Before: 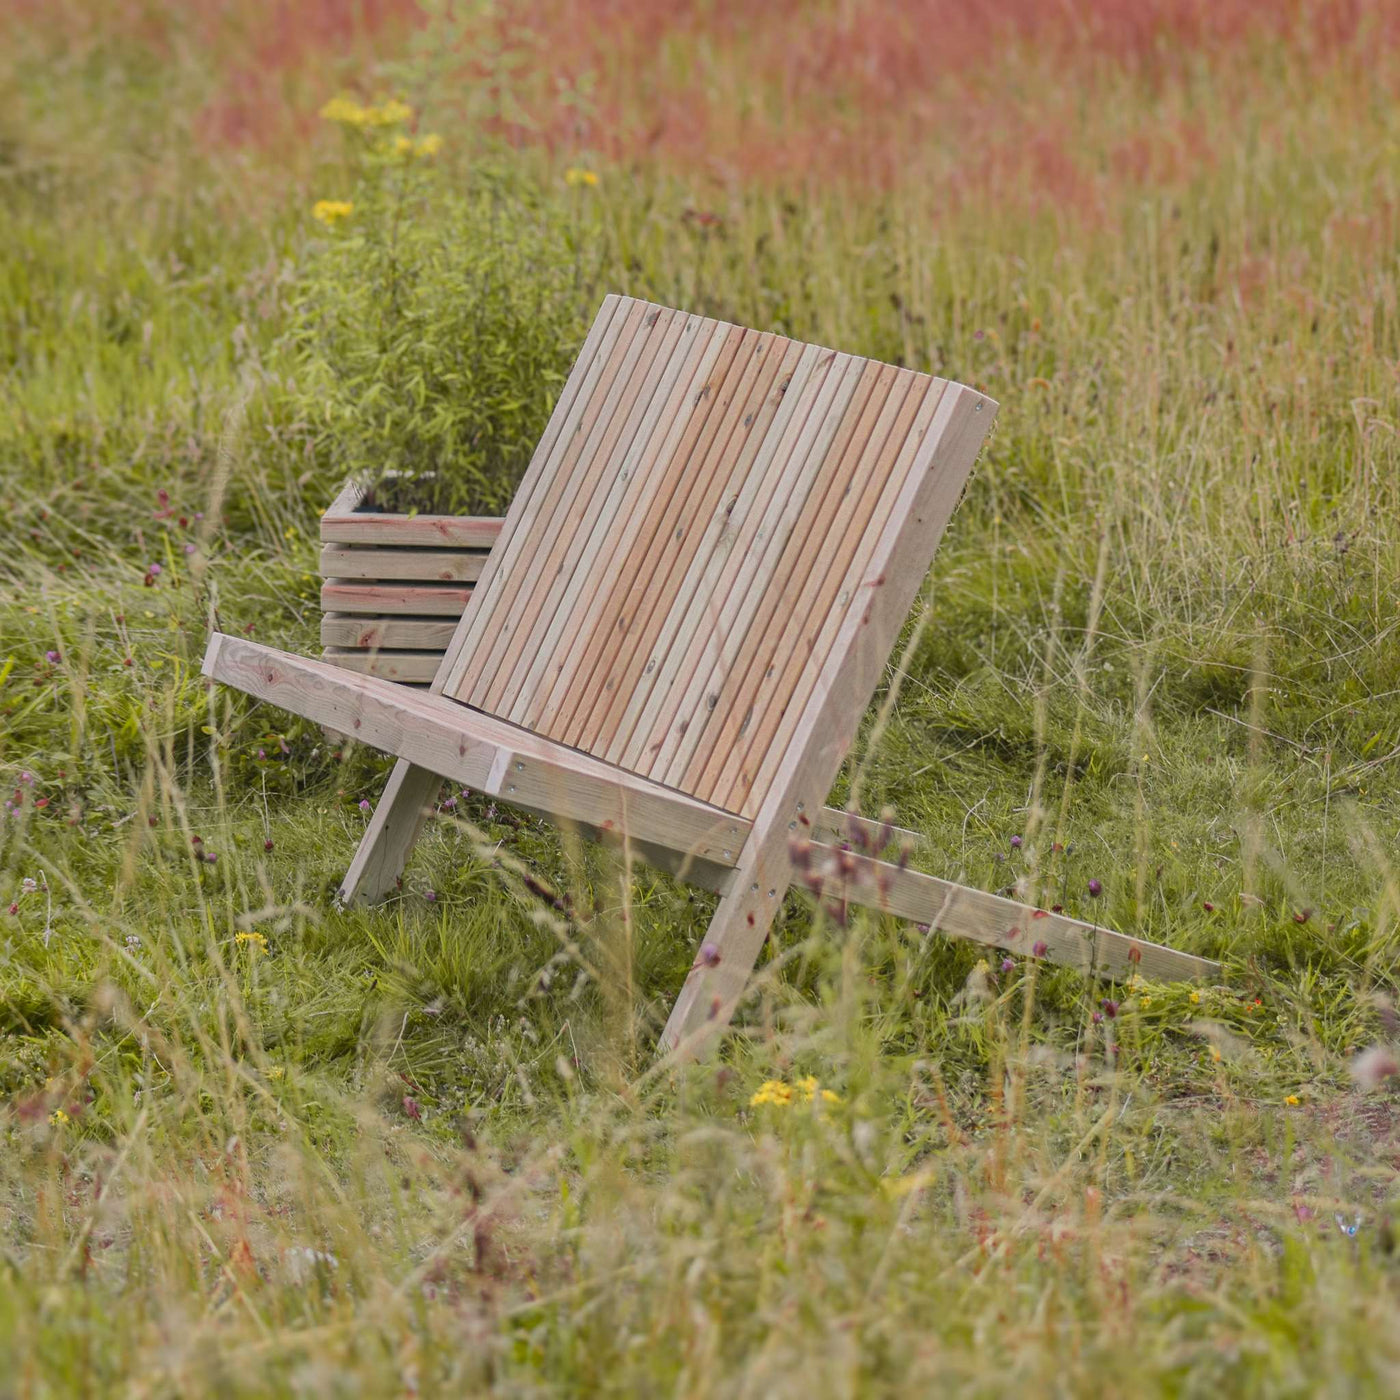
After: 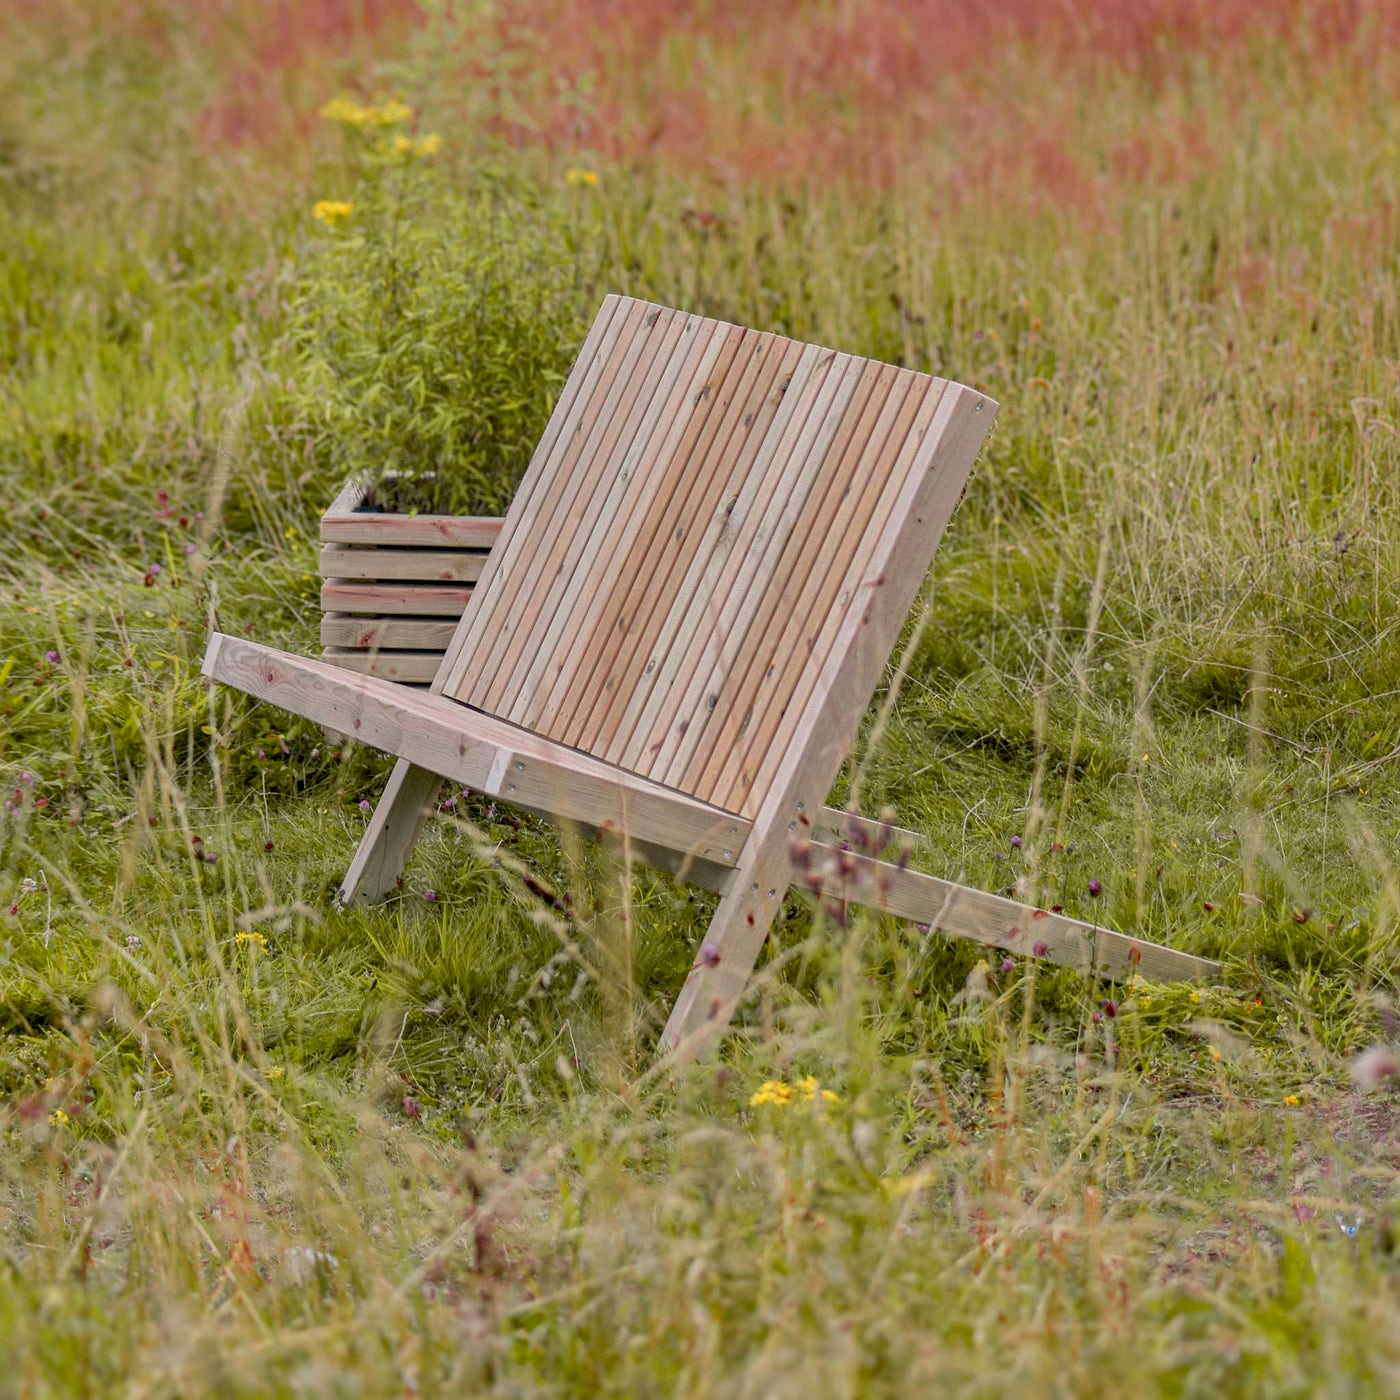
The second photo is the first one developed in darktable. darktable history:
shadows and highlights: soften with gaussian
base curve: curves: ch0 [(0.017, 0) (0.425, 0.441) (0.844, 0.933) (1, 1)], preserve colors none
